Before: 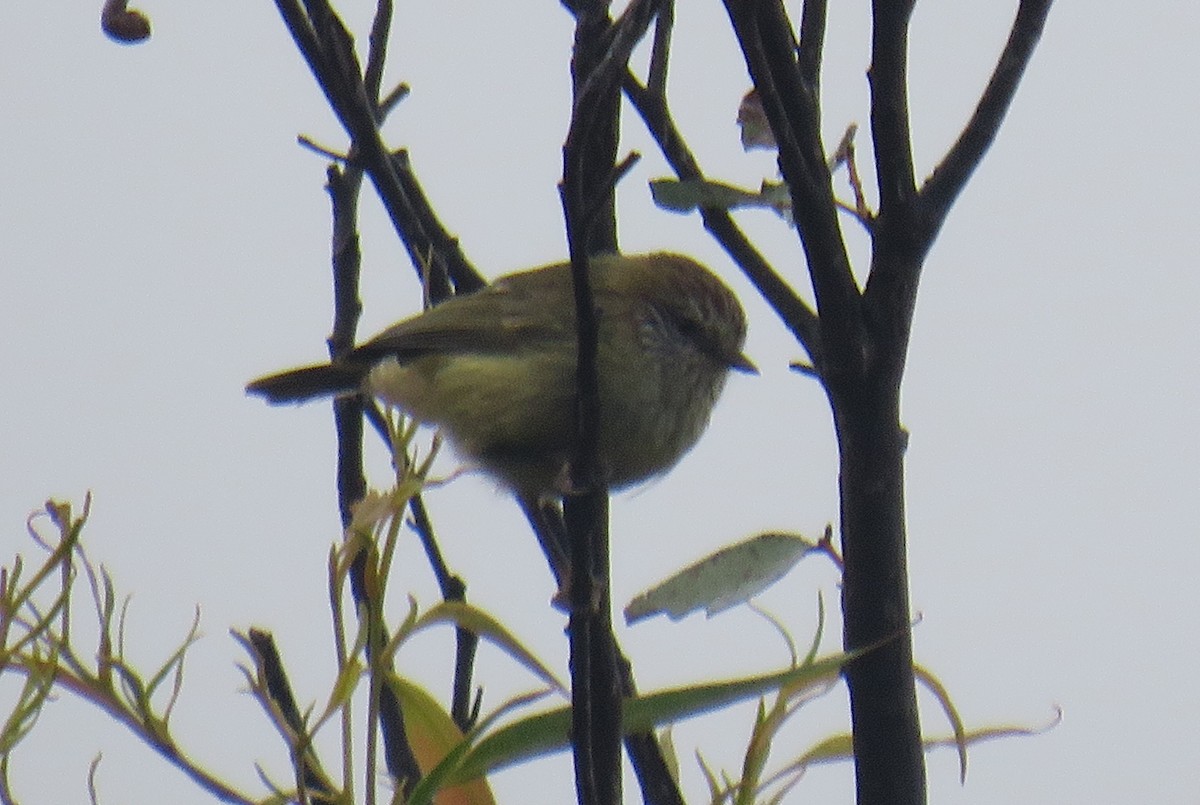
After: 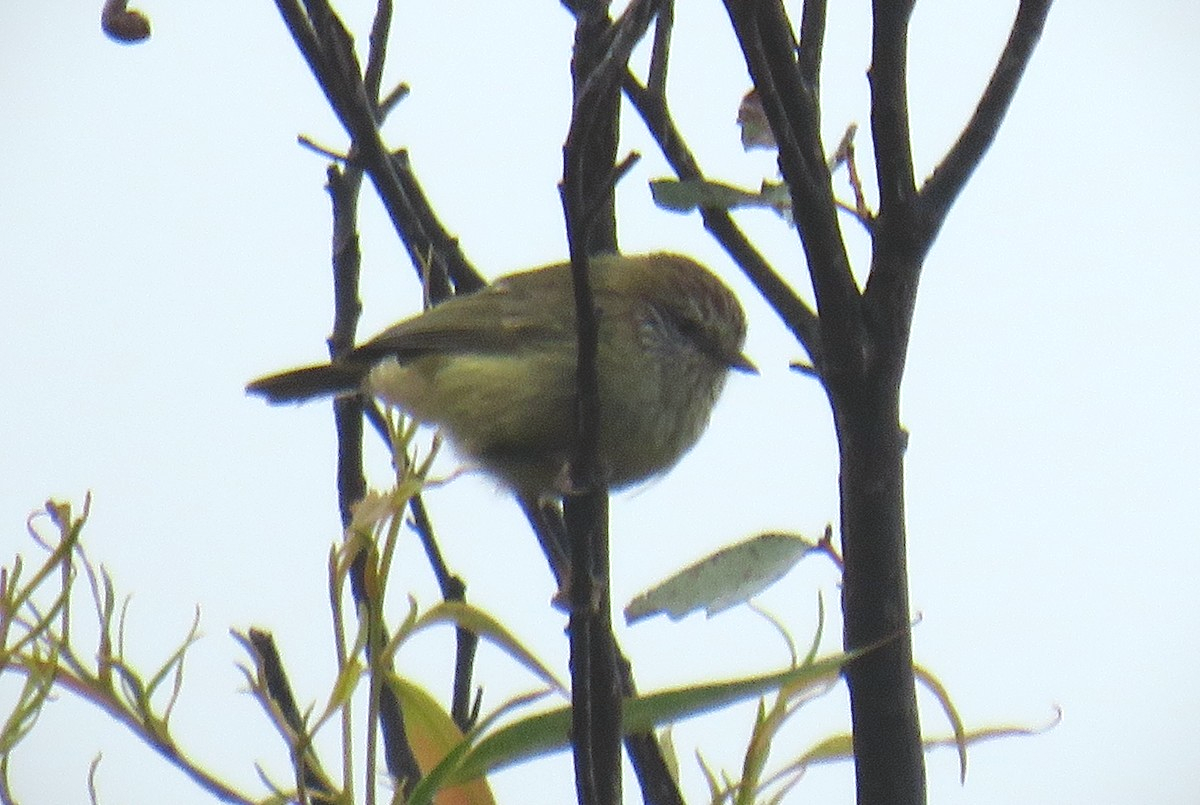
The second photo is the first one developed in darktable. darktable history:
color balance: lift [1.004, 1.002, 1.002, 0.998], gamma [1, 1.007, 1.002, 0.993], gain [1, 0.977, 1.013, 1.023], contrast -3.64%
tone equalizer: on, module defaults
exposure: black level correction 0, exposure 0.7 EV, compensate exposure bias true, compensate highlight preservation false
vignetting: fall-off start 97.28%, fall-off radius 79%, brightness -0.462, saturation -0.3, width/height ratio 1.114, dithering 8-bit output, unbound false
